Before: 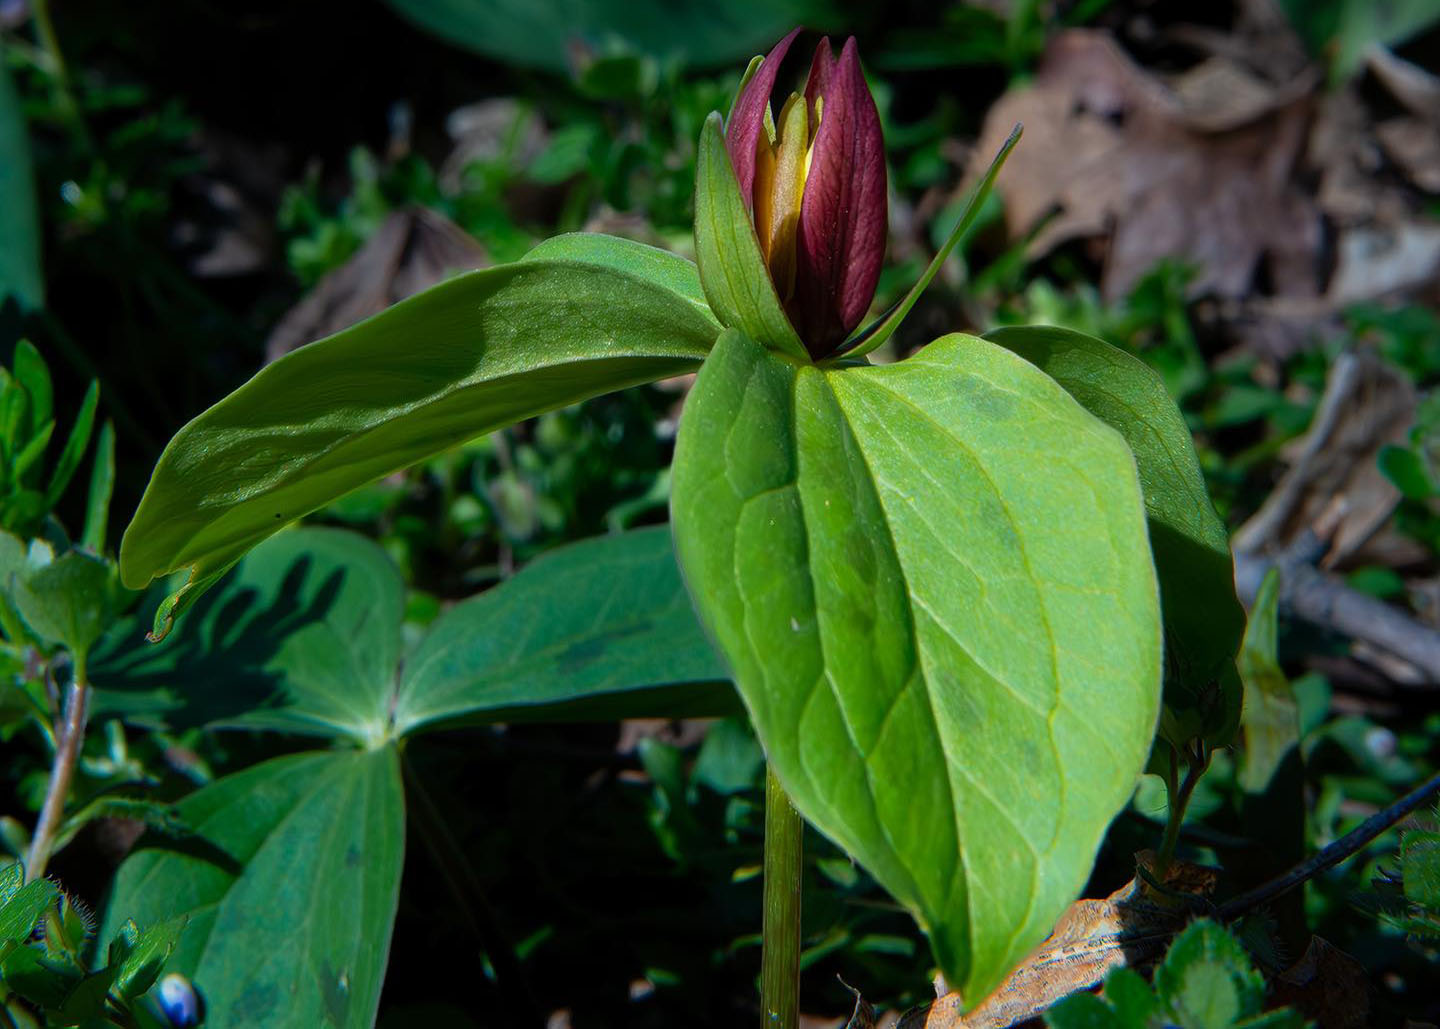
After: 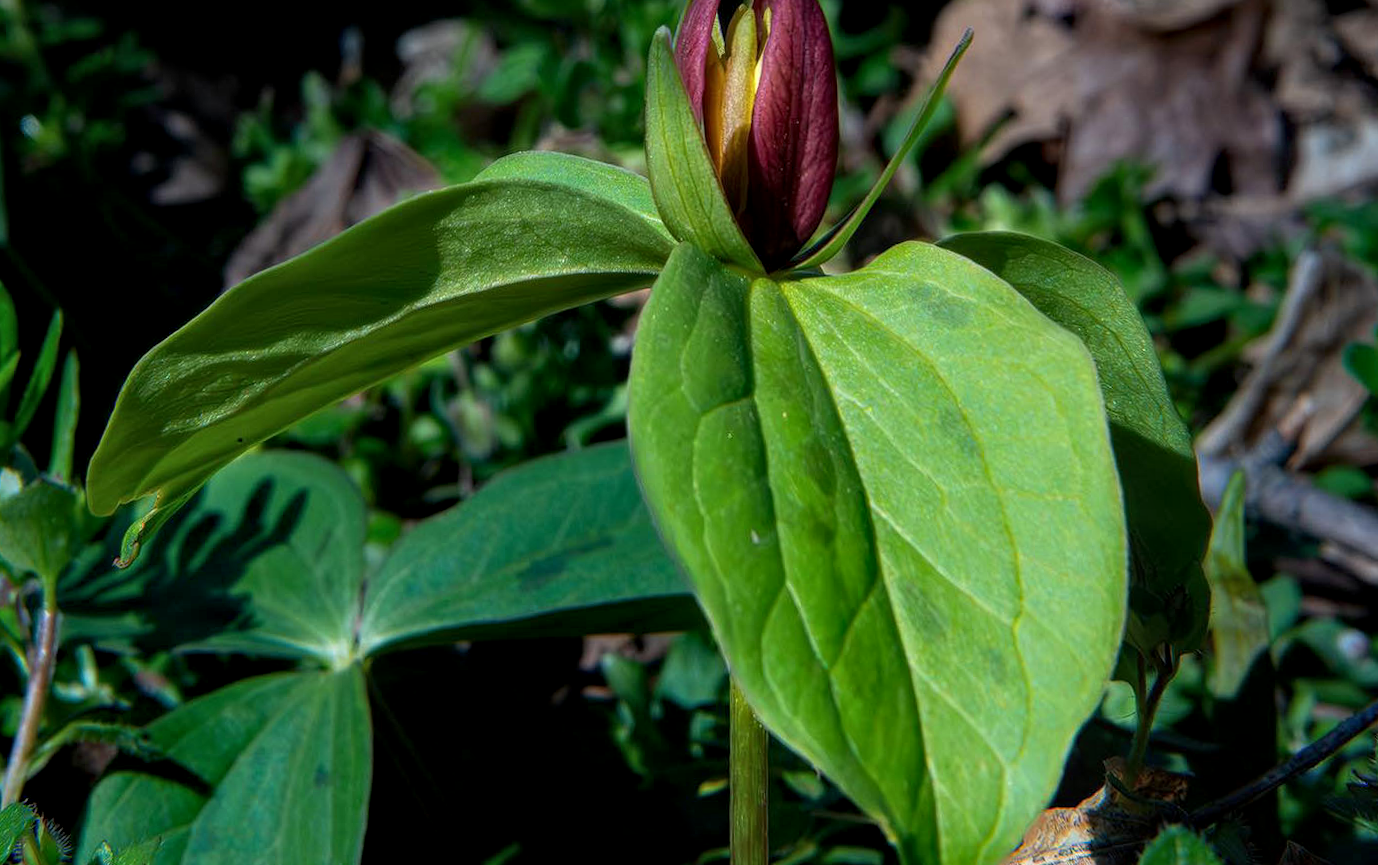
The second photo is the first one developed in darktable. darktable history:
rotate and perspective: rotation -1.32°, lens shift (horizontal) -0.031, crop left 0.015, crop right 0.985, crop top 0.047, crop bottom 0.982
crop: left 1.507%, top 6.147%, right 1.379%, bottom 6.637%
local contrast: detail 130%
